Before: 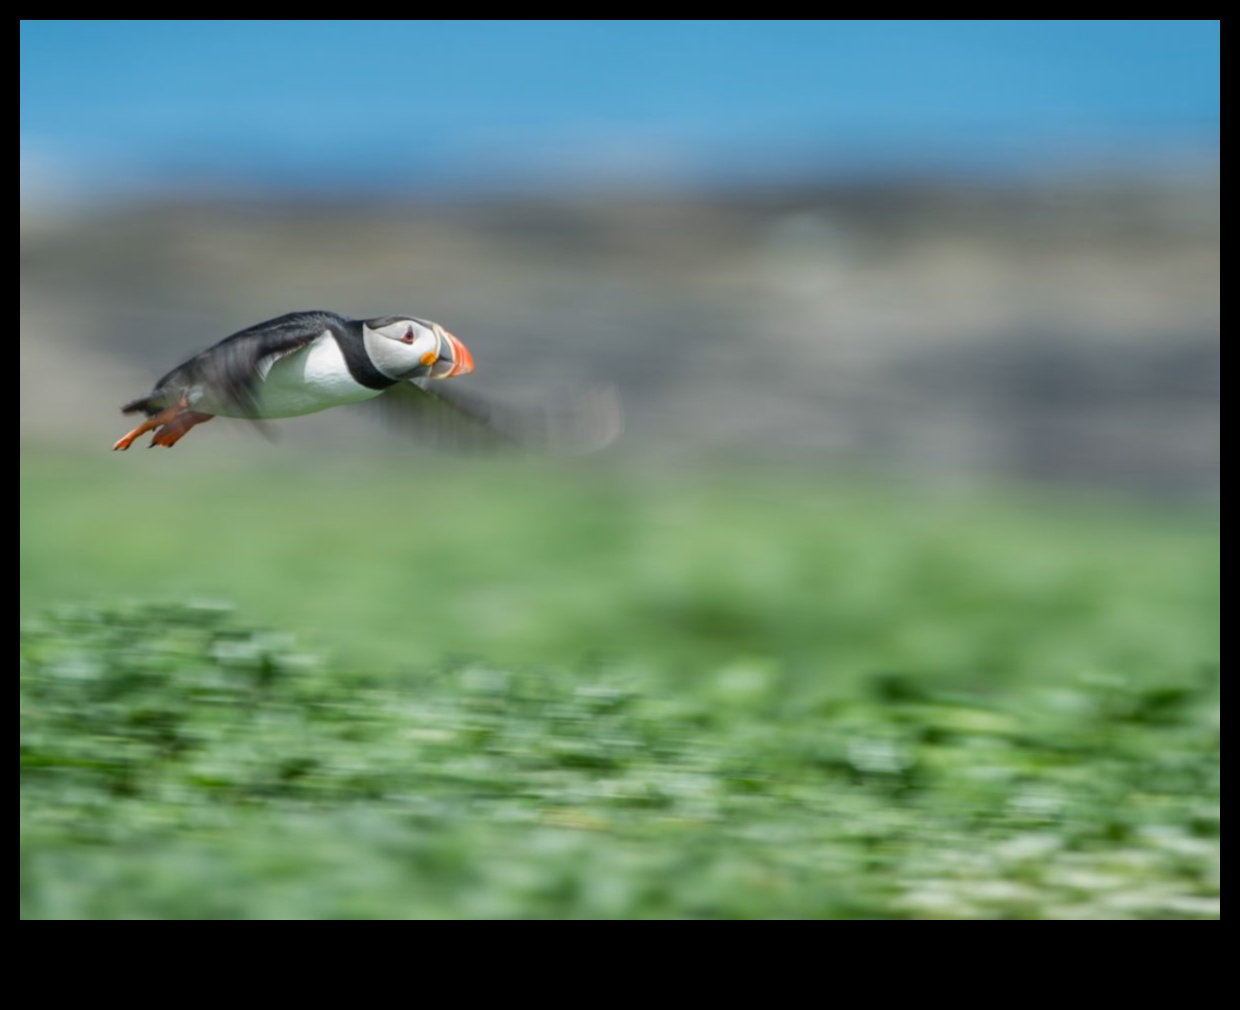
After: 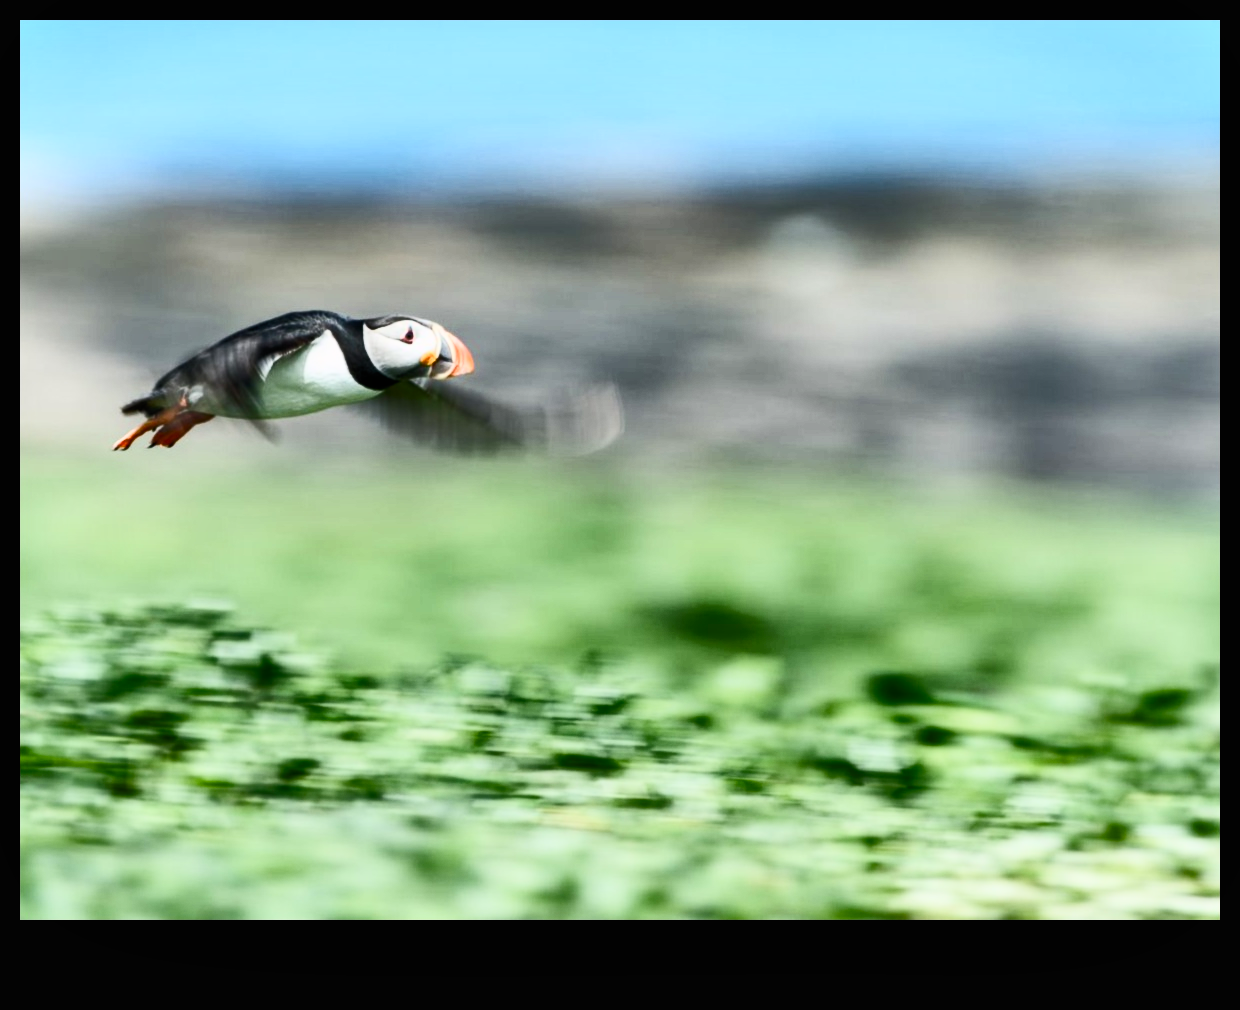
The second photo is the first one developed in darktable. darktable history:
shadows and highlights: white point adjustment 0.1, highlights -70, soften with gaussian
contrast brightness saturation: contrast 0.62, brightness 0.34, saturation 0.14
filmic rgb: black relative exposure -4.93 EV, white relative exposure 2.84 EV, hardness 3.72
color balance rgb: shadows lift › chroma 1%, shadows lift › hue 113°, highlights gain › chroma 0.2%, highlights gain › hue 333°, perceptual saturation grading › global saturation 20%, perceptual saturation grading › highlights -50%, perceptual saturation grading › shadows 25%, contrast -10%
